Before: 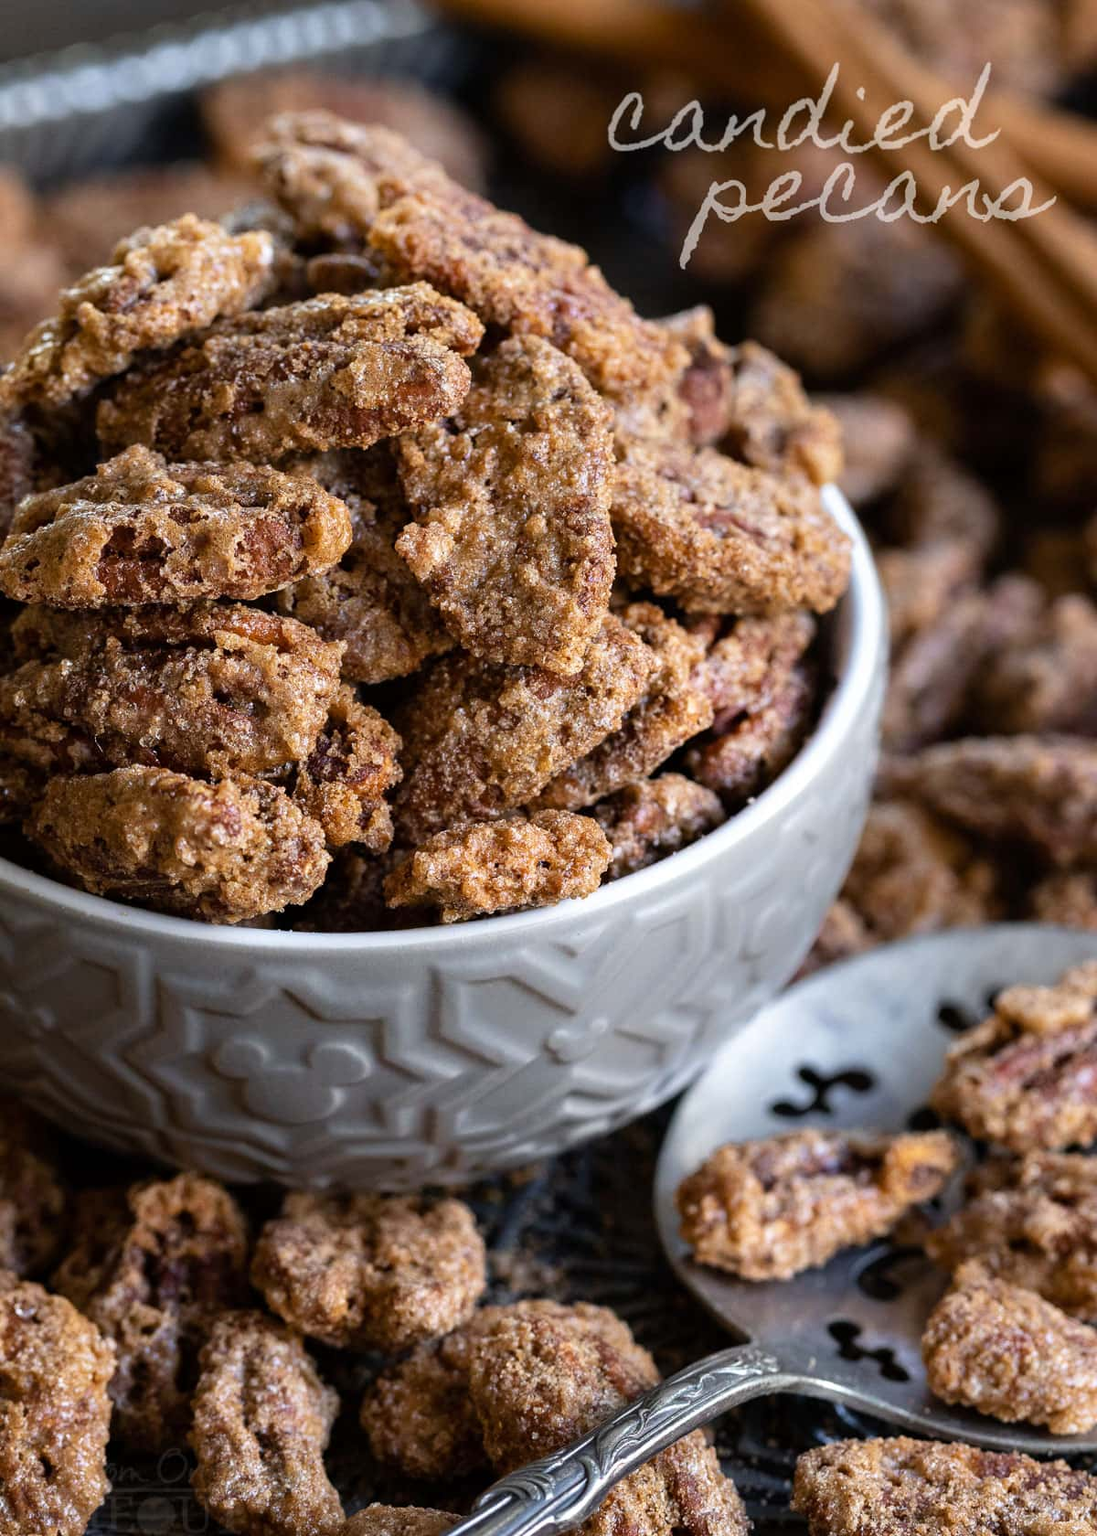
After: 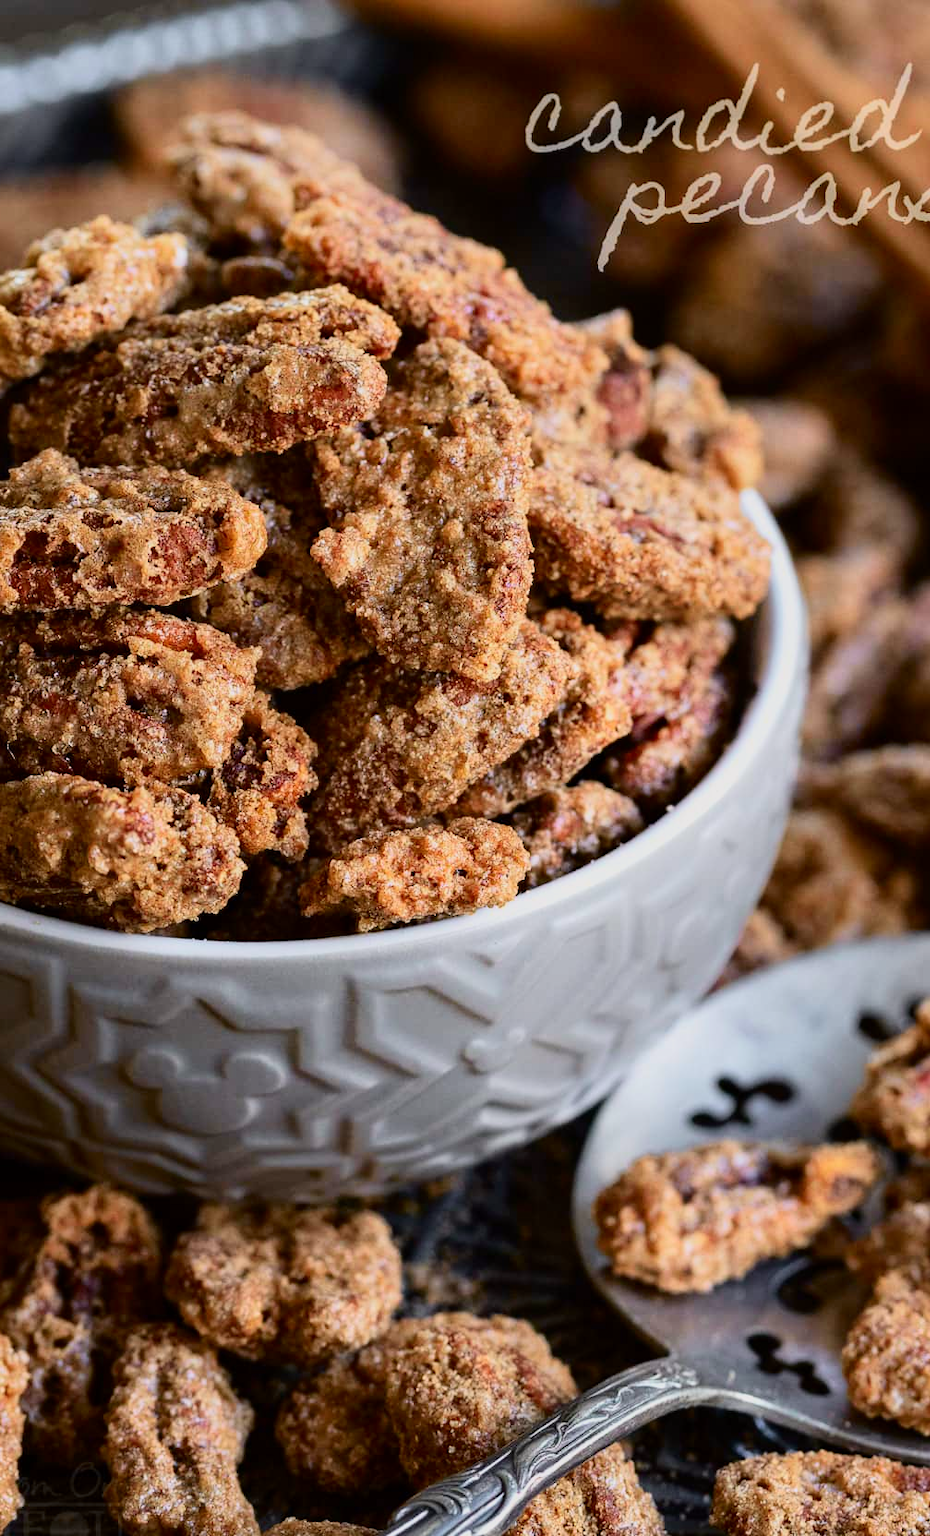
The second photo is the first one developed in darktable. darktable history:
crop: left 8.026%, right 7.374%
tone curve: curves: ch0 [(0, 0) (0.091, 0.066) (0.184, 0.16) (0.491, 0.519) (0.748, 0.765) (1, 0.919)]; ch1 [(0, 0) (0.179, 0.173) (0.322, 0.32) (0.424, 0.424) (0.502, 0.504) (0.56, 0.575) (0.631, 0.675) (0.777, 0.806) (1, 1)]; ch2 [(0, 0) (0.434, 0.447) (0.497, 0.498) (0.539, 0.566) (0.676, 0.691) (1, 1)], color space Lab, independent channels, preserve colors none
